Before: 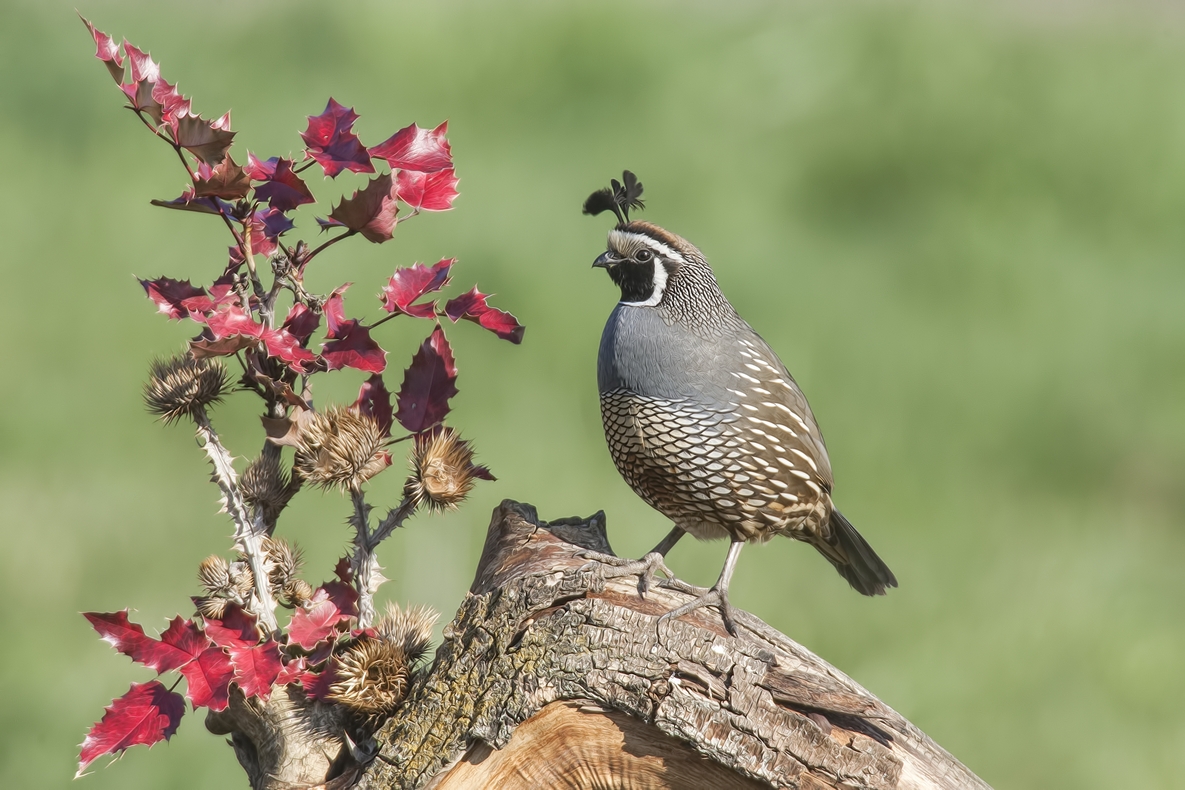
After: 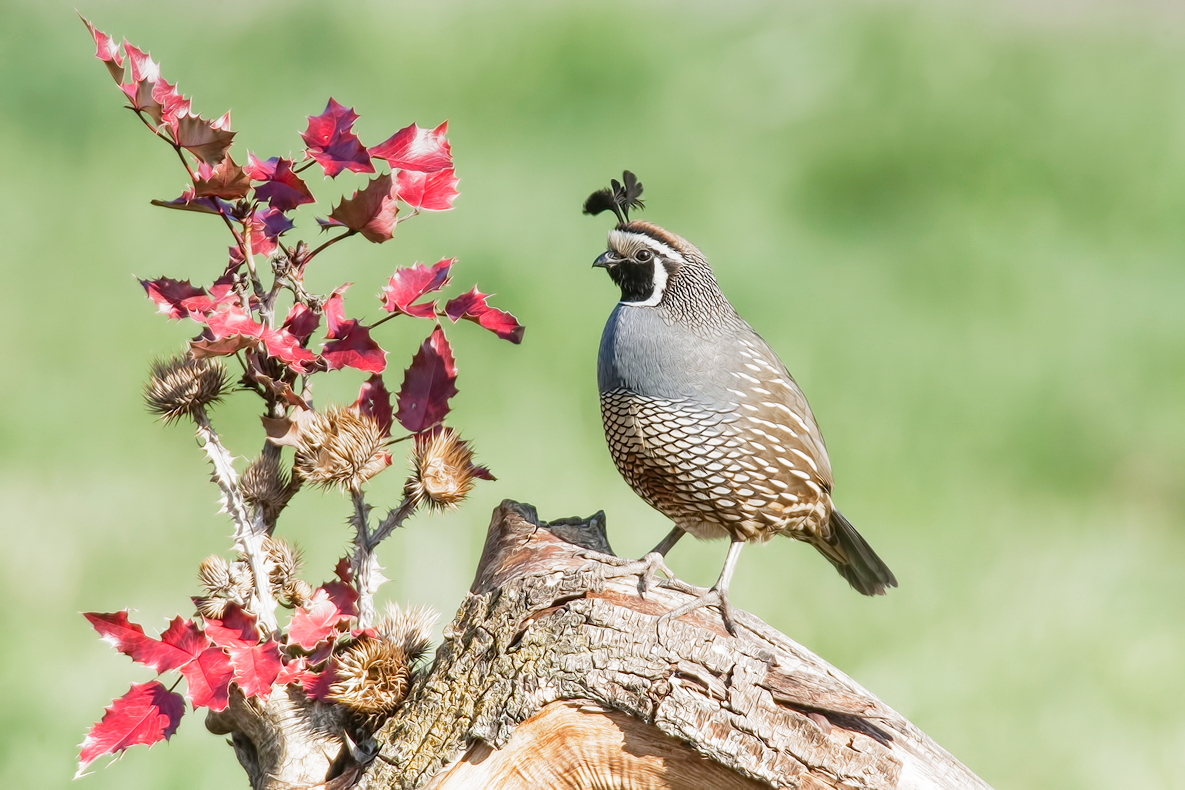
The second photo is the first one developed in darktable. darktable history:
graduated density: rotation -0.352°, offset 57.64
filmic rgb: middle gray luminance 9.23%, black relative exposure -10.55 EV, white relative exposure 3.45 EV, threshold 6 EV, target black luminance 0%, hardness 5.98, latitude 59.69%, contrast 1.087, highlights saturation mix 5%, shadows ↔ highlights balance 29.23%, add noise in highlights 0, preserve chrominance no, color science v3 (2019), use custom middle-gray values true, iterations of high-quality reconstruction 0, contrast in highlights soft, enable highlight reconstruction true
